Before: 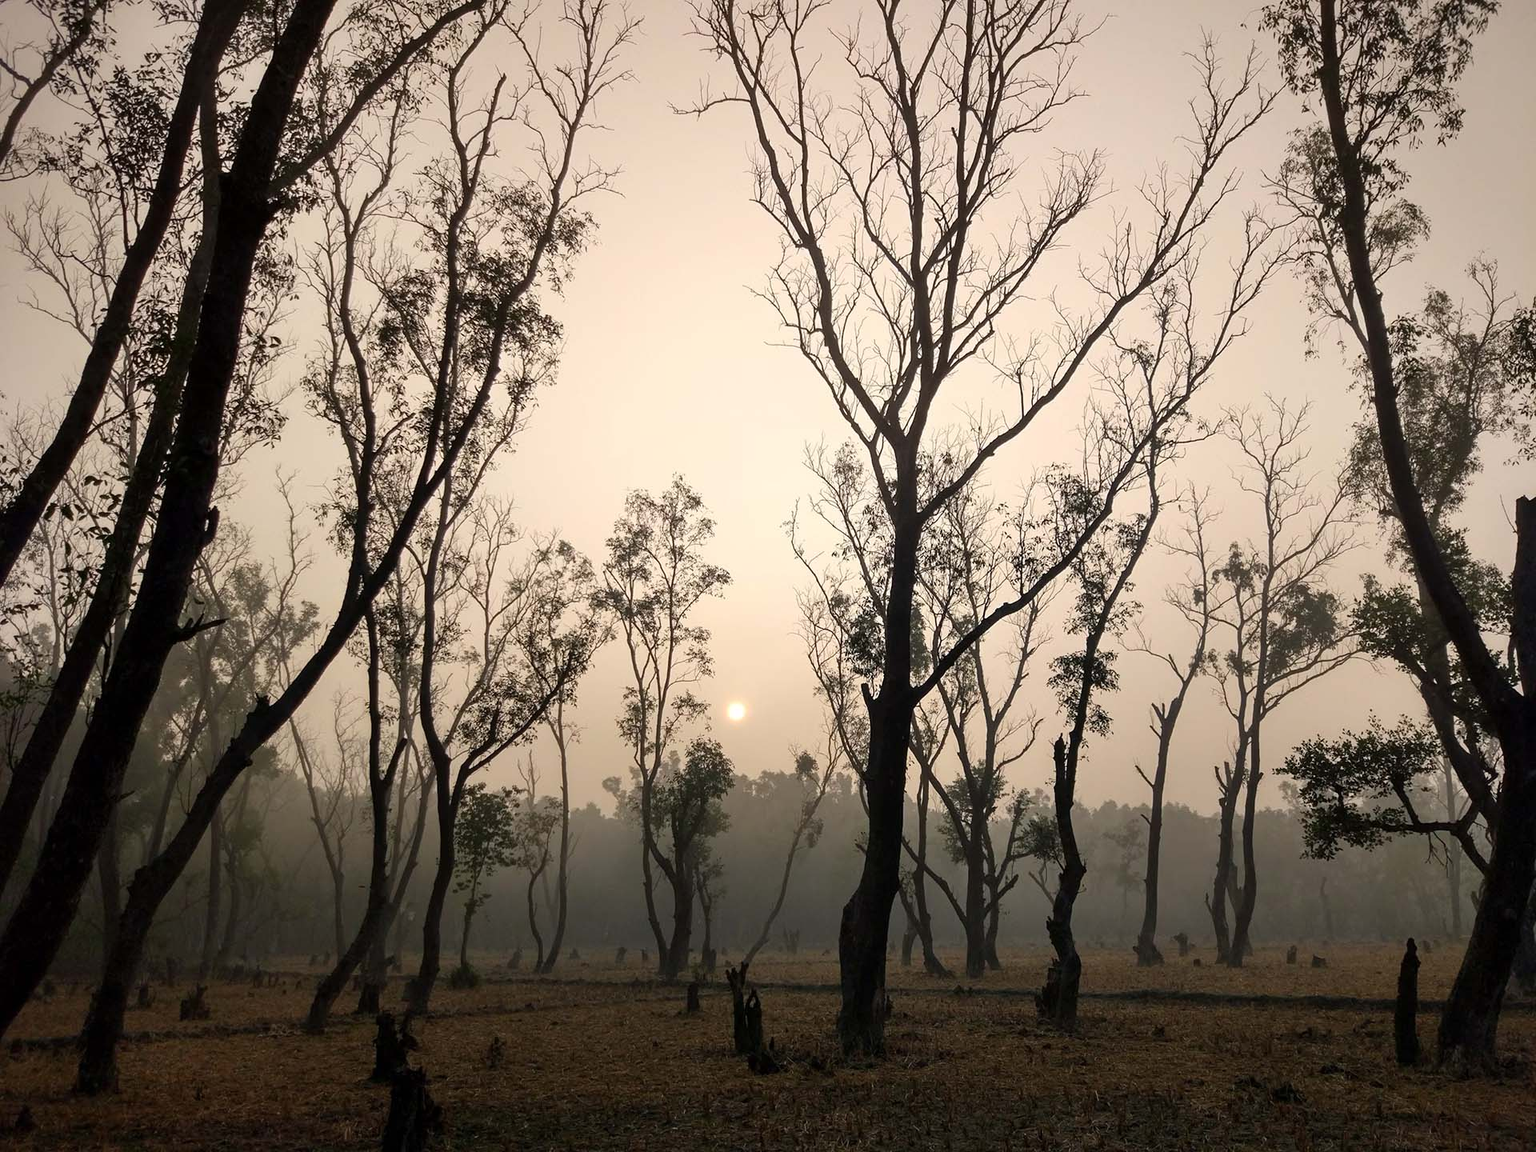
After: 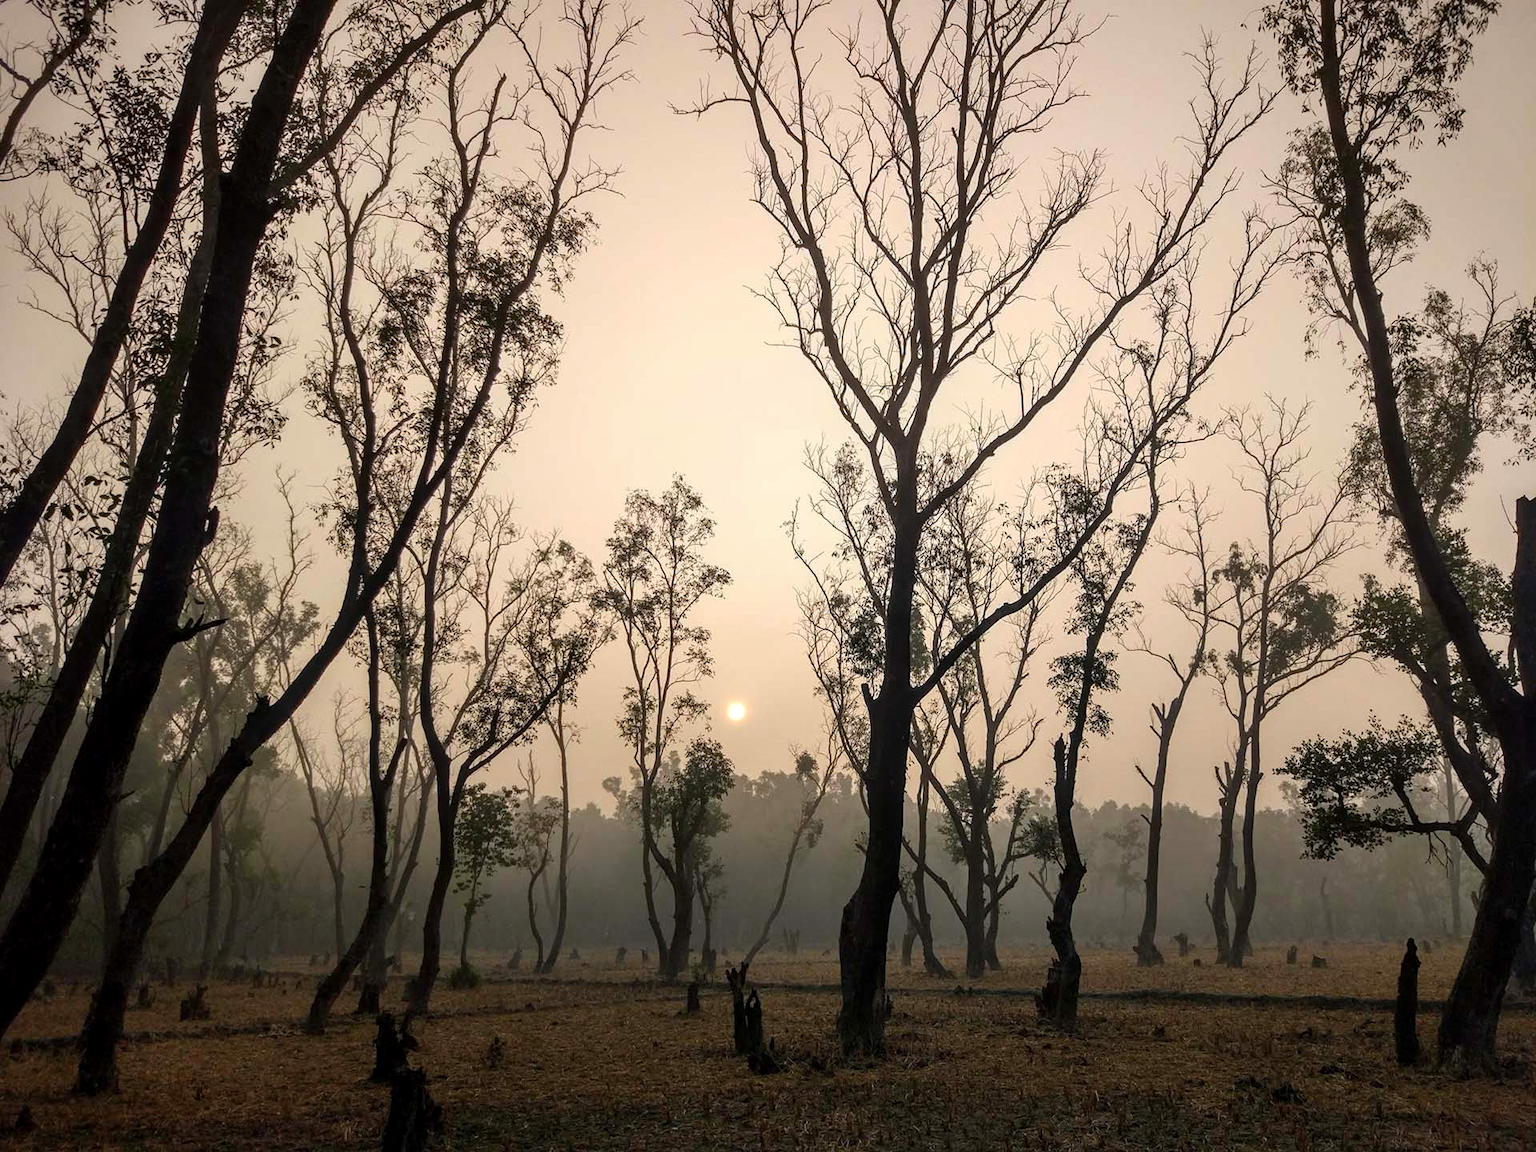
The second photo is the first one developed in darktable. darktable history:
local contrast: on, module defaults
contrast brightness saturation: contrast 0.04, saturation 0.163
